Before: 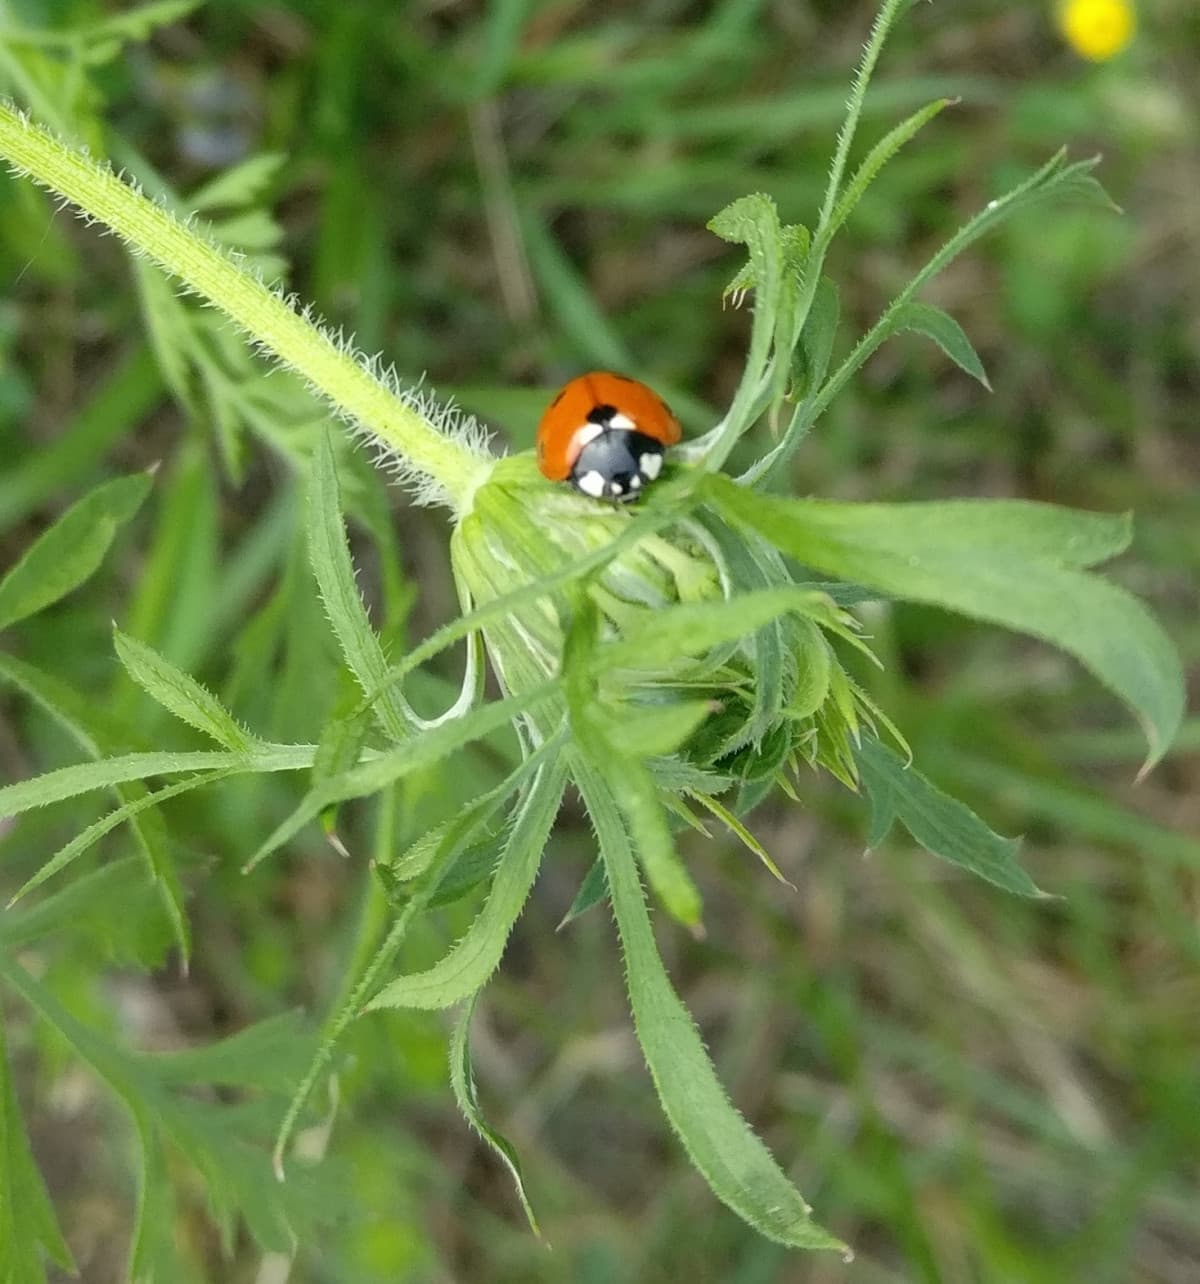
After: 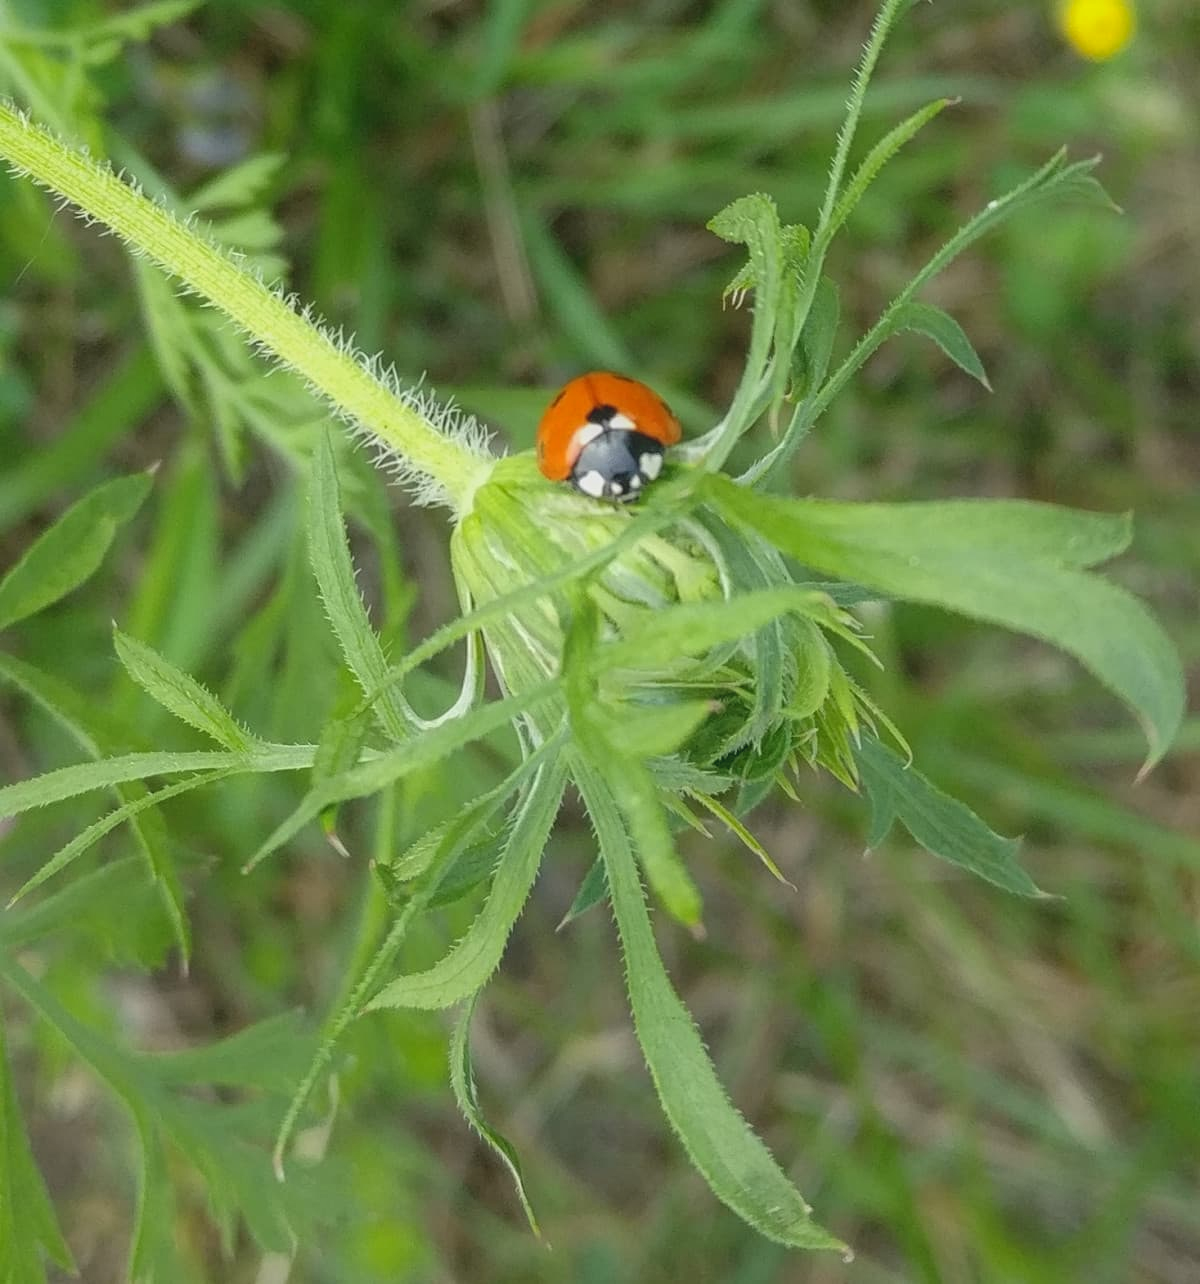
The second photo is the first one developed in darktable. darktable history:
contrast equalizer: y [[0.439, 0.44, 0.442, 0.457, 0.493, 0.498], [0.5 ×6], [0.5 ×6], [0 ×6], [0 ×6]]
local contrast: detail 110%
